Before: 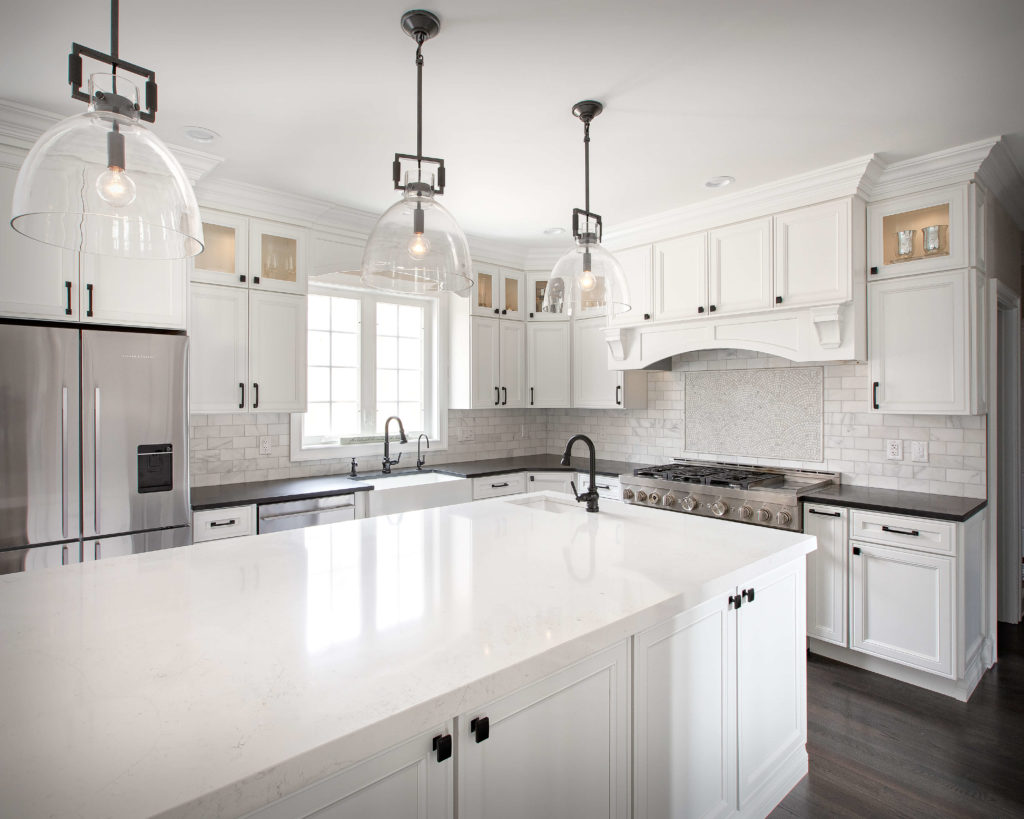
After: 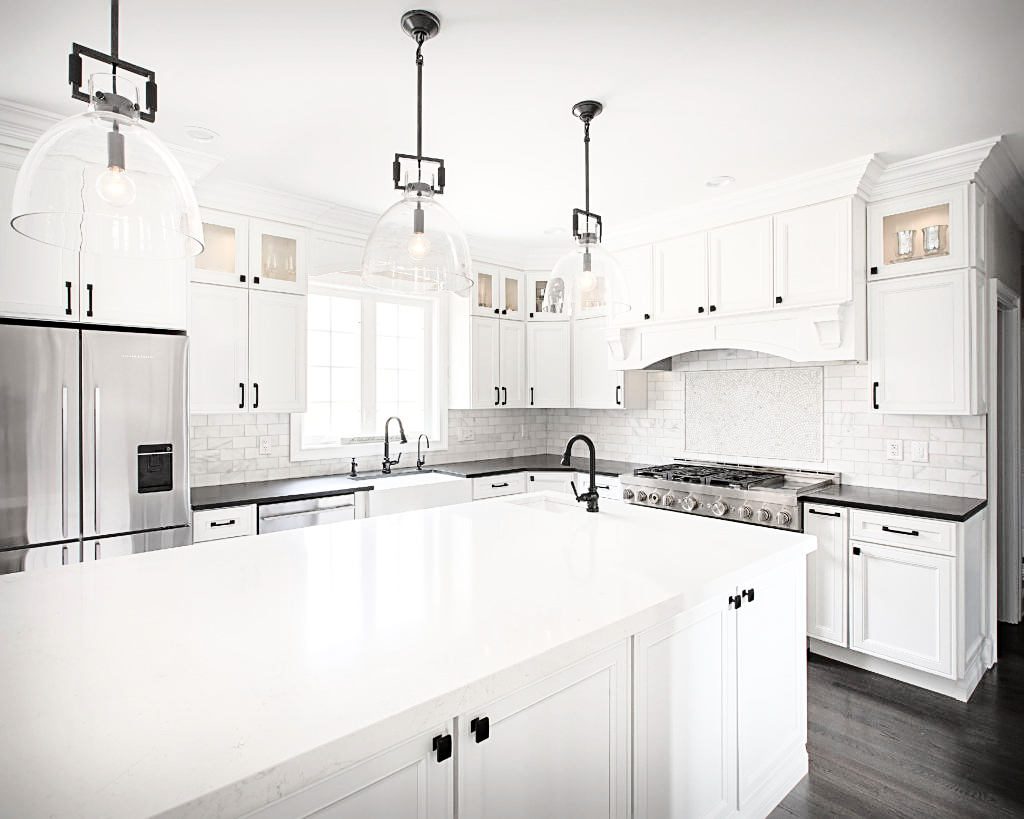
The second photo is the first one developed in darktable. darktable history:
base curve: curves: ch0 [(0, 0) (0.028, 0.03) (0.121, 0.232) (0.46, 0.748) (0.859, 0.968) (1, 1)]
sharpen: on, module defaults
tone equalizer: on, module defaults
color correction: saturation 0.5
